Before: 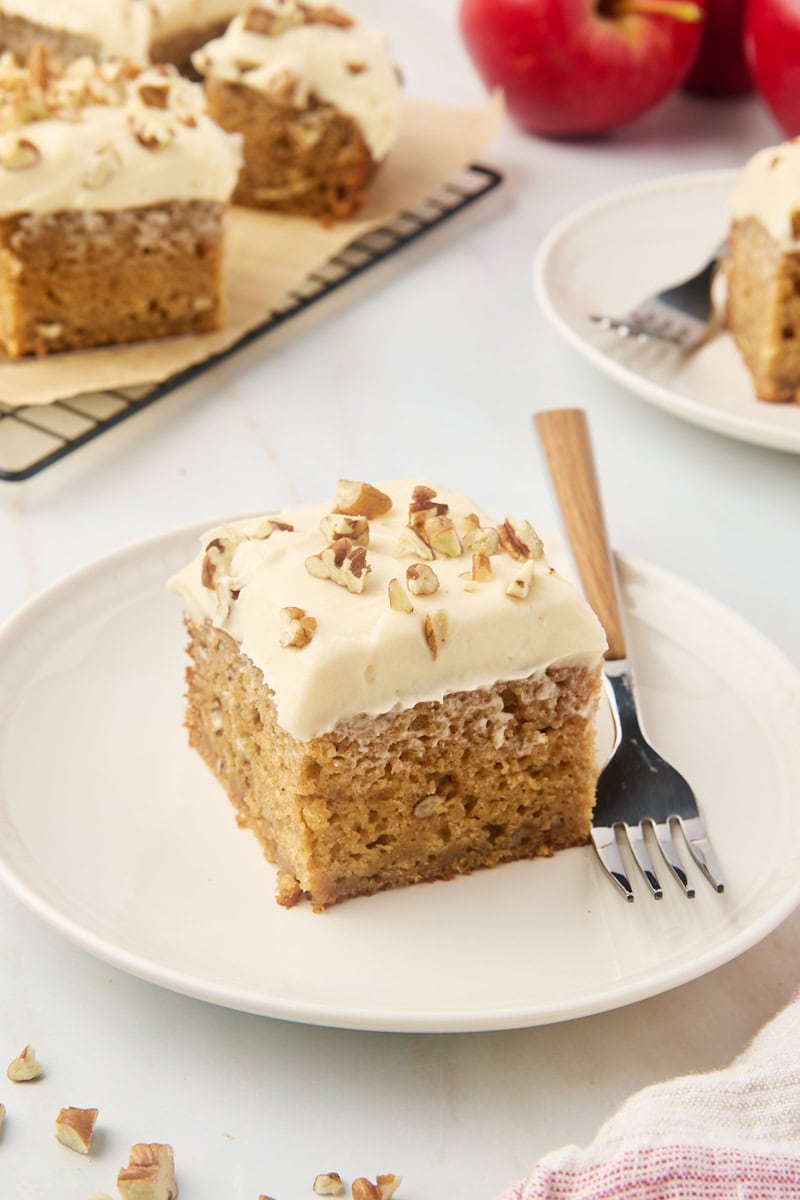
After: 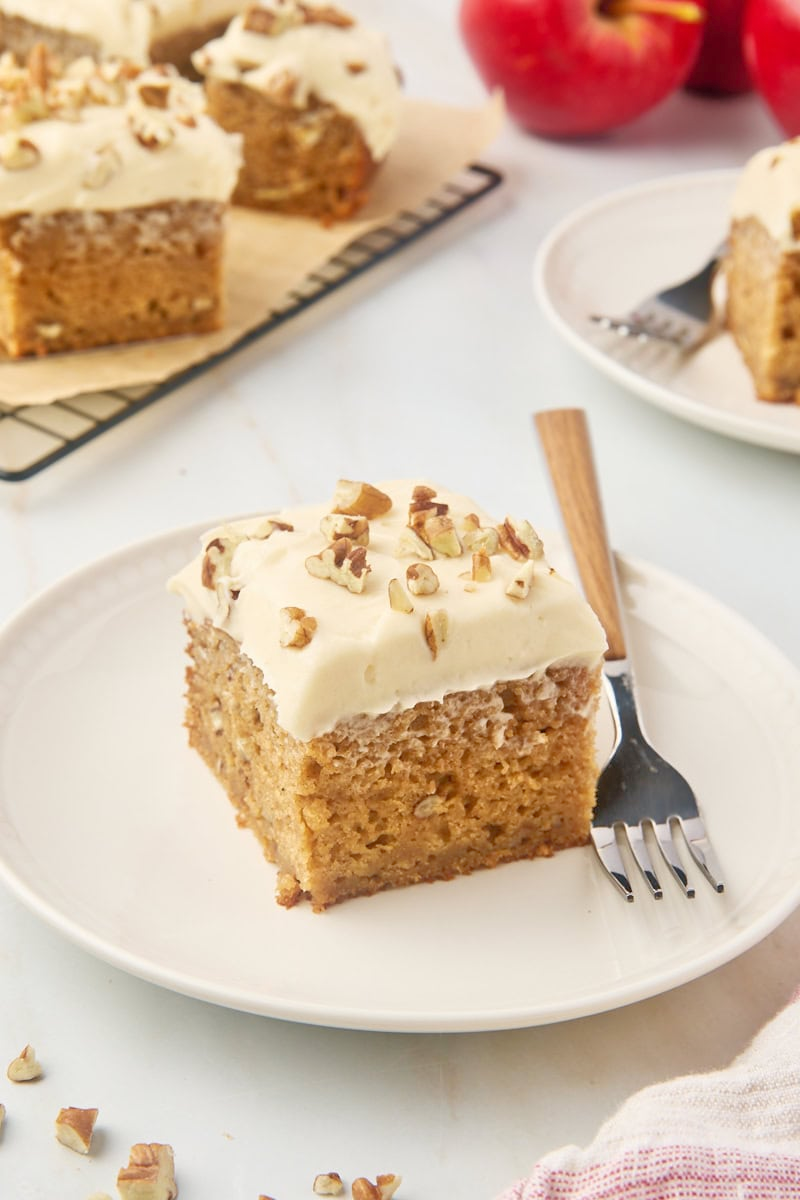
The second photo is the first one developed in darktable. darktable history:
tone equalizer: -7 EV 0.159 EV, -6 EV 0.613 EV, -5 EV 1.11 EV, -4 EV 1.33 EV, -3 EV 1.16 EV, -2 EV 0.6 EV, -1 EV 0.153 EV
